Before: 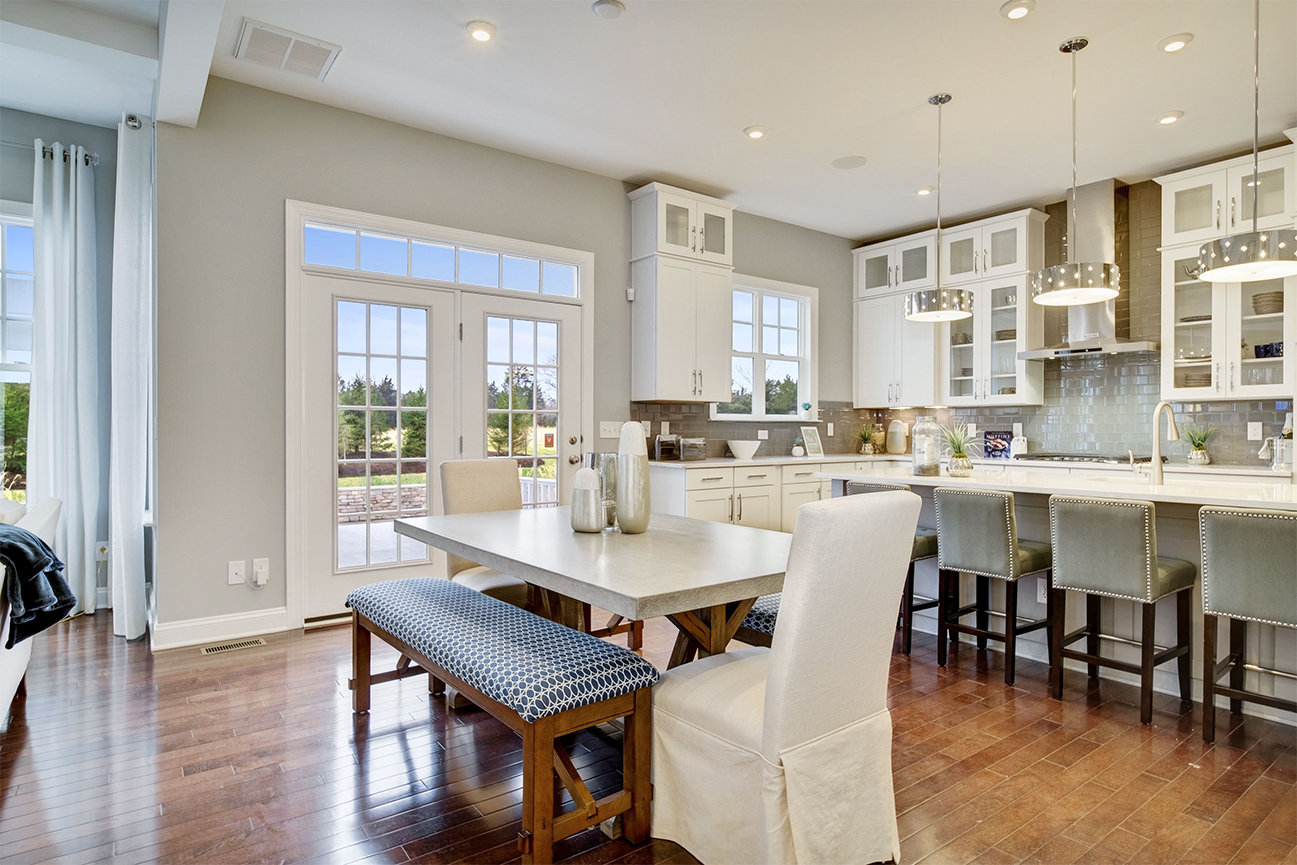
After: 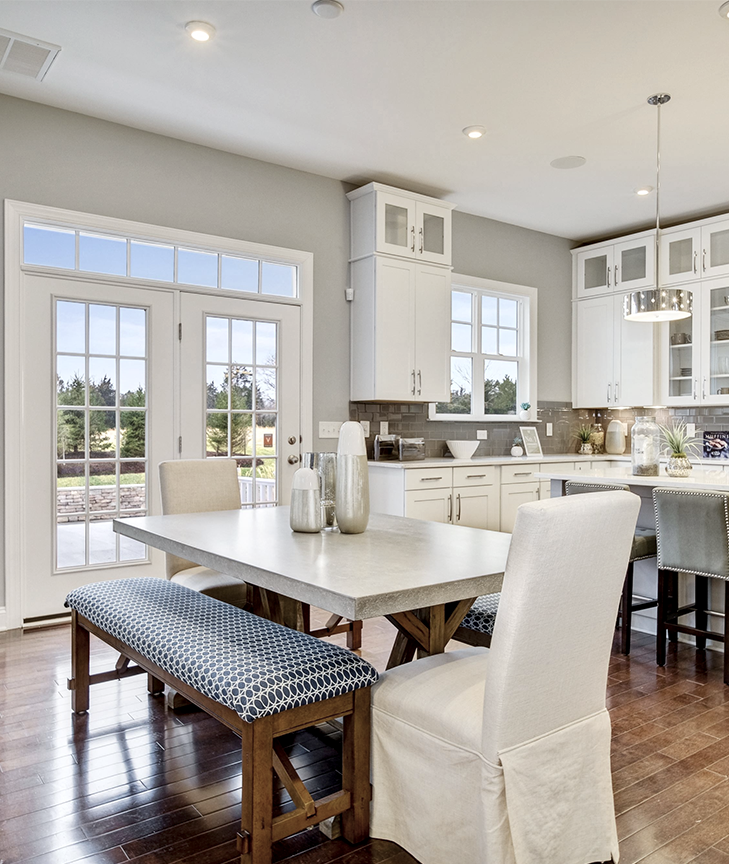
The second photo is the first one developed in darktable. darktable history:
contrast brightness saturation: contrast 0.1, saturation -0.36
crop: left 21.674%, right 22.086%
local contrast: highlights 100%, shadows 100%, detail 120%, midtone range 0.2
color balance rgb: global vibrance 20%
